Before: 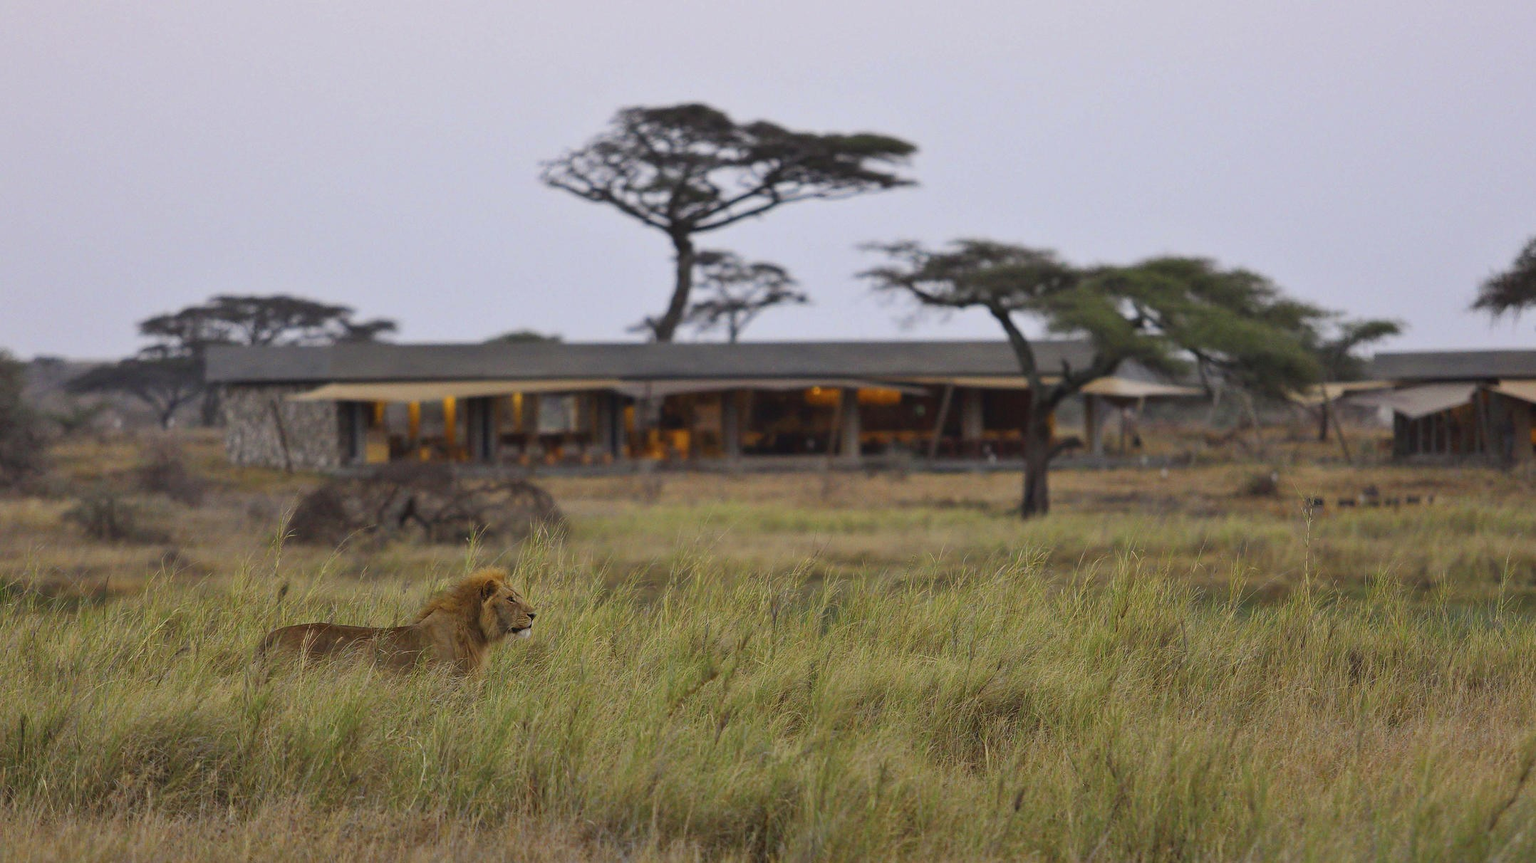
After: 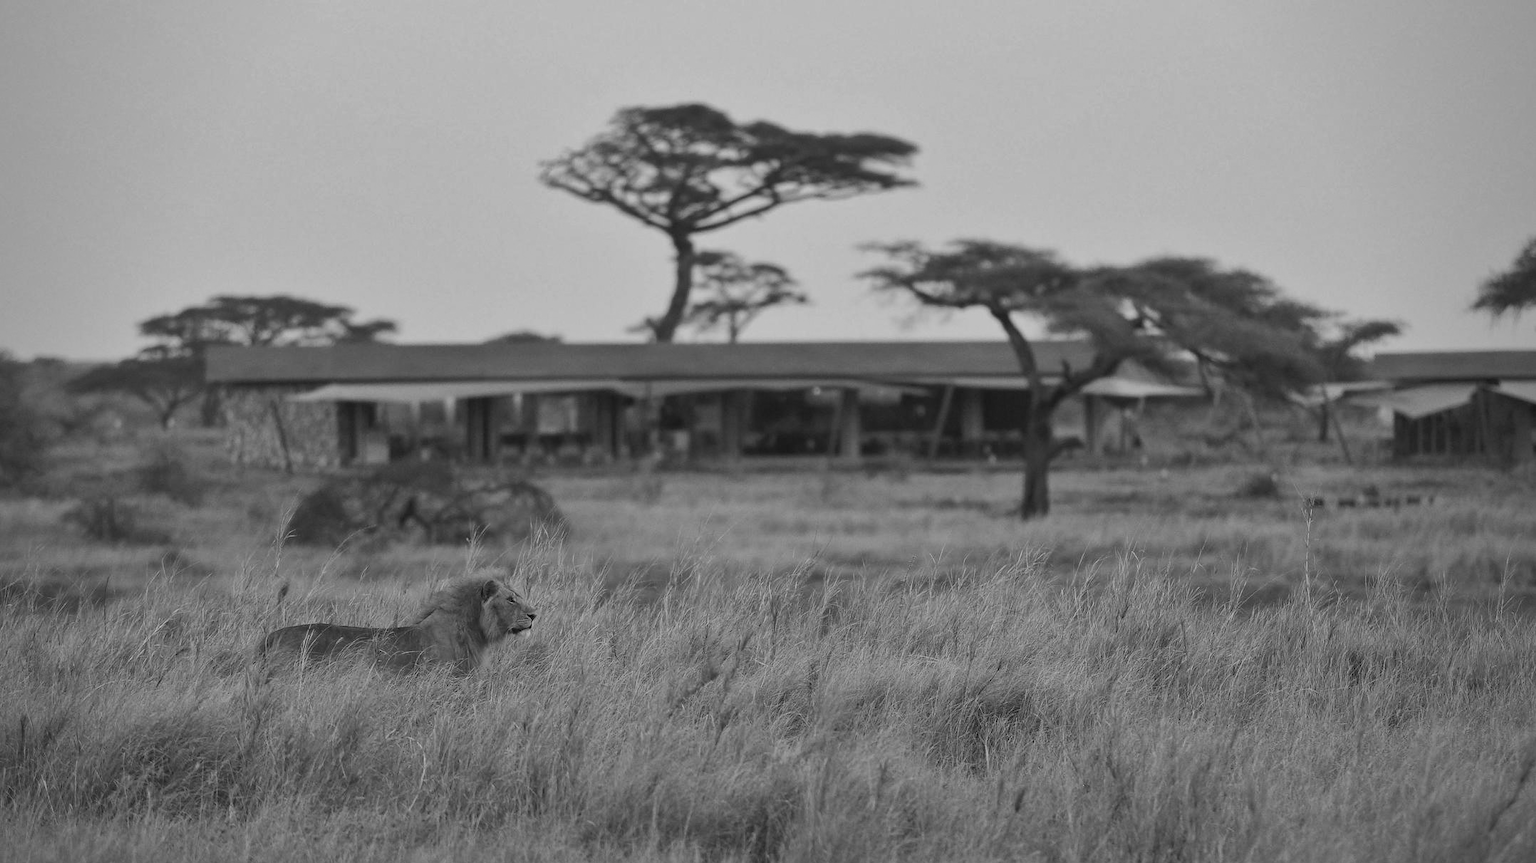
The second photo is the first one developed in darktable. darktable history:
vignetting: fall-off radius 60.65%
shadows and highlights: on, module defaults
monochrome: a 32, b 64, size 2.3
contrast brightness saturation: contrast 0.1, brightness 0.02, saturation 0.02
